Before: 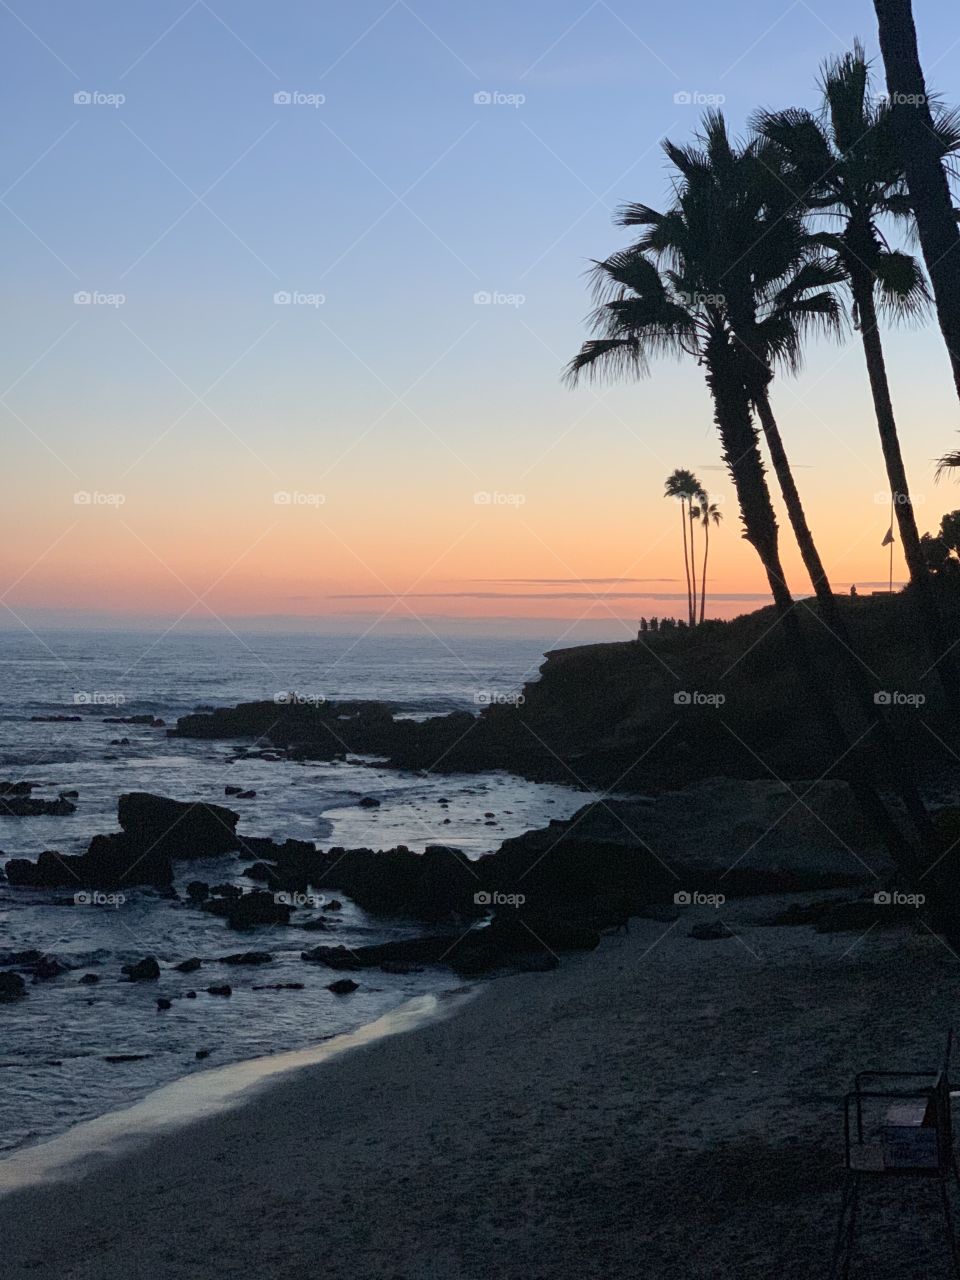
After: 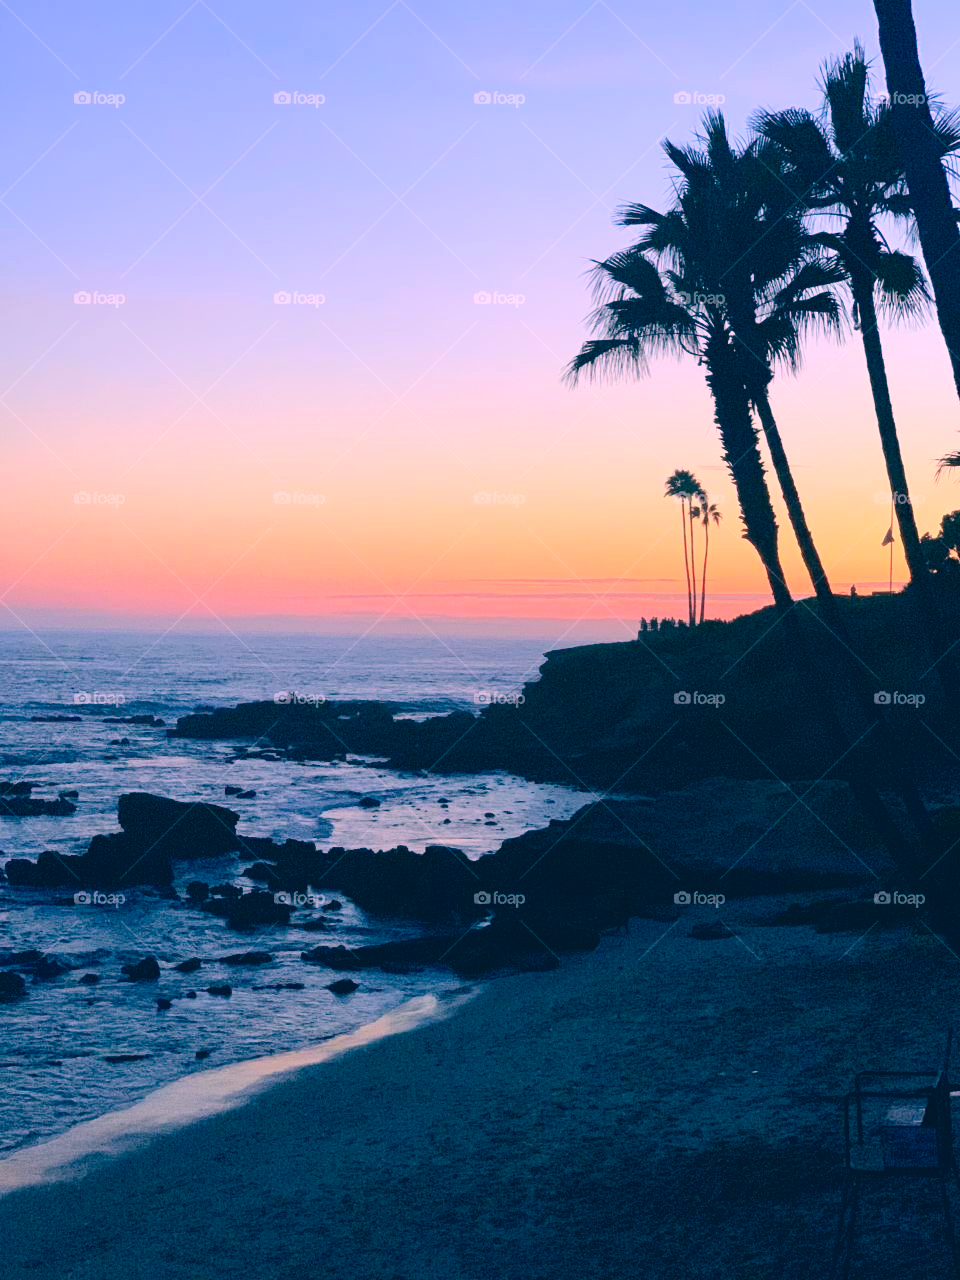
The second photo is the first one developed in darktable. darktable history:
color correction: highlights a* 16.95, highlights b* 0.309, shadows a* -14.93, shadows b* -14.63, saturation 1.53
tone curve: curves: ch0 [(0, 0) (0.003, 0.023) (0.011, 0.025) (0.025, 0.029) (0.044, 0.047) (0.069, 0.079) (0.1, 0.113) (0.136, 0.152) (0.177, 0.199) (0.224, 0.26) (0.277, 0.333) (0.335, 0.404) (0.399, 0.48) (0.468, 0.559) (0.543, 0.635) (0.623, 0.713) (0.709, 0.797) (0.801, 0.879) (0.898, 0.953) (1, 1)], color space Lab, independent channels, preserve colors none
